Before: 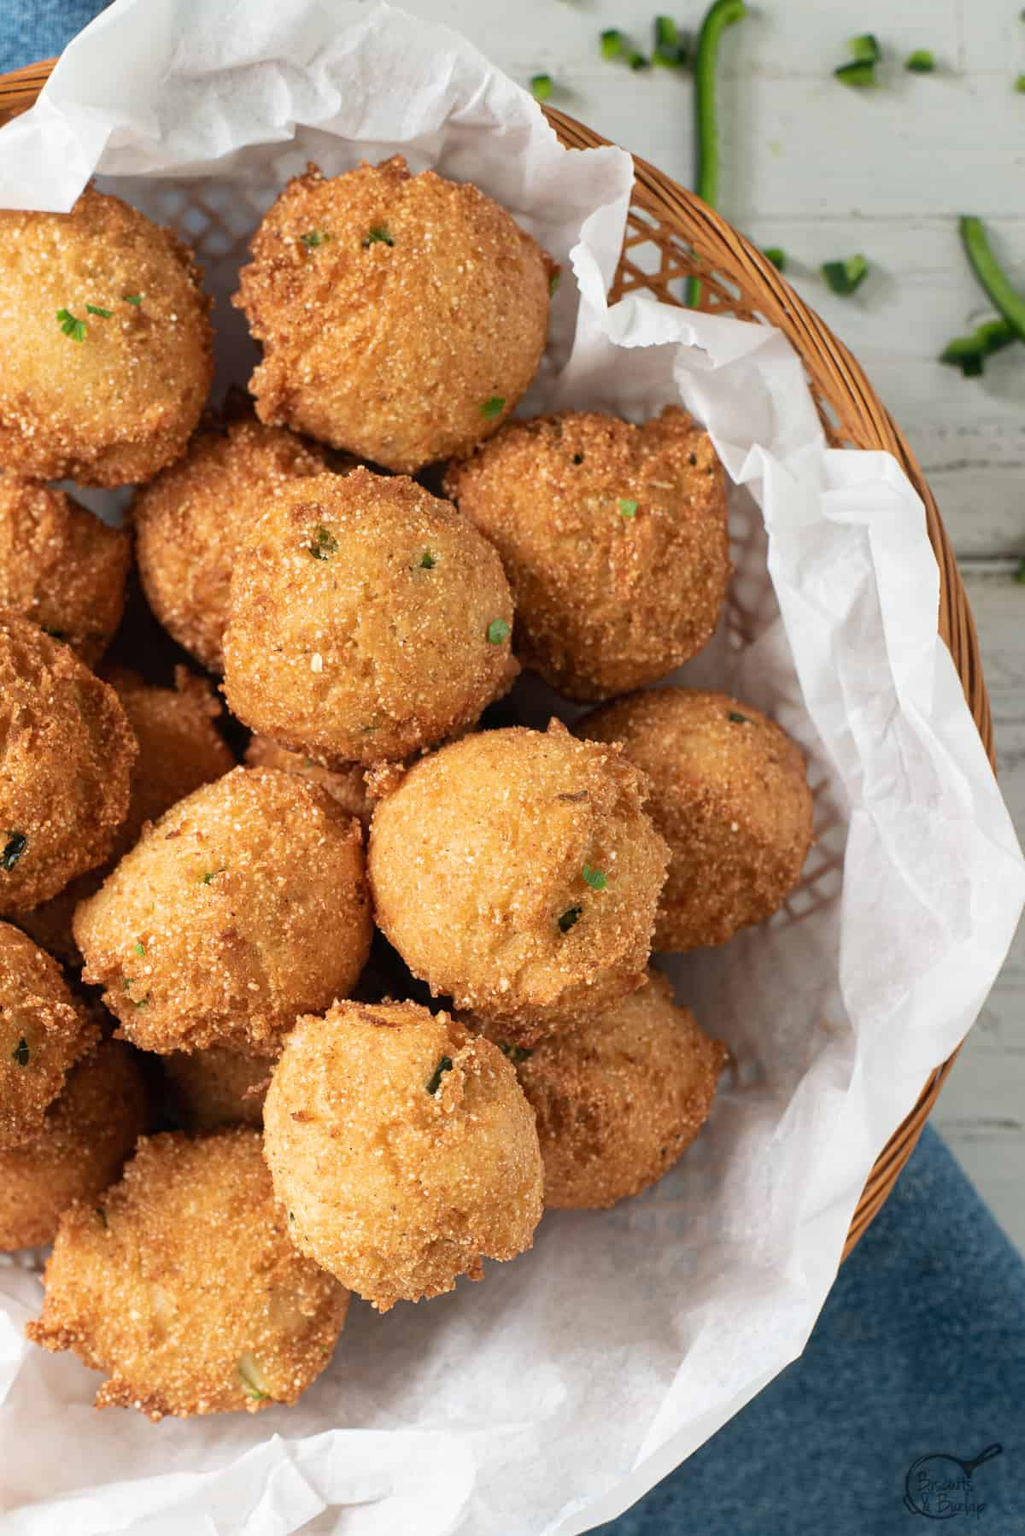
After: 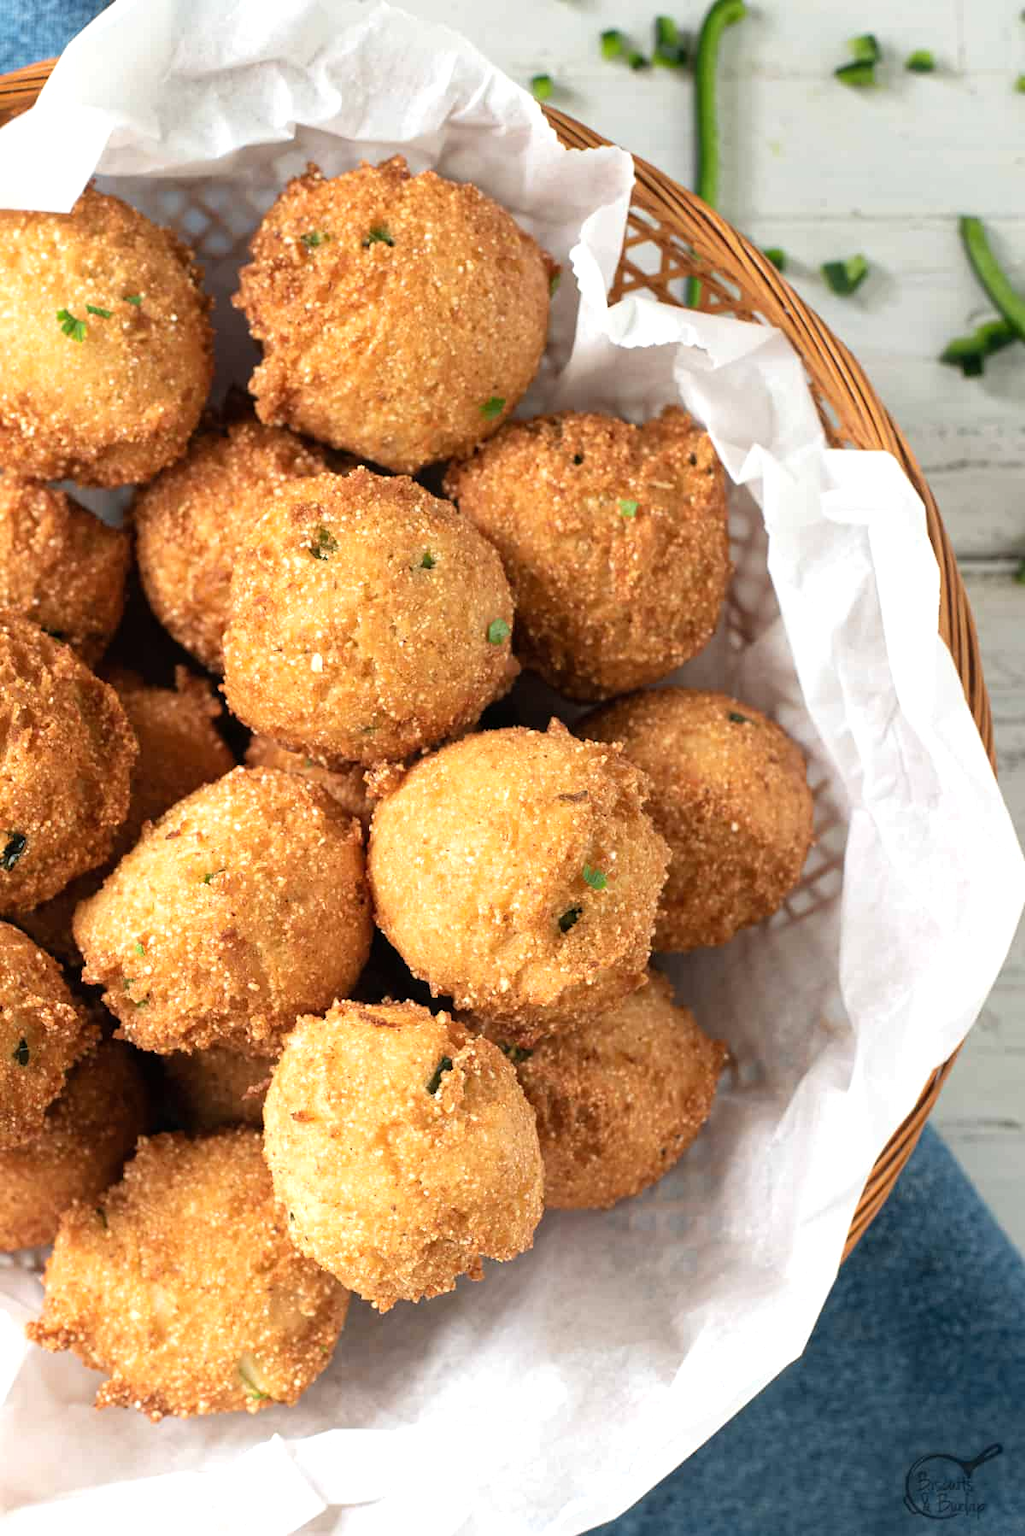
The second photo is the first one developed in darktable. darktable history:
tone equalizer: -8 EV -0.408 EV, -7 EV -0.363 EV, -6 EV -0.316 EV, -5 EV -0.229 EV, -3 EV 0.225 EV, -2 EV 0.332 EV, -1 EV 0.391 EV, +0 EV 0.392 EV
